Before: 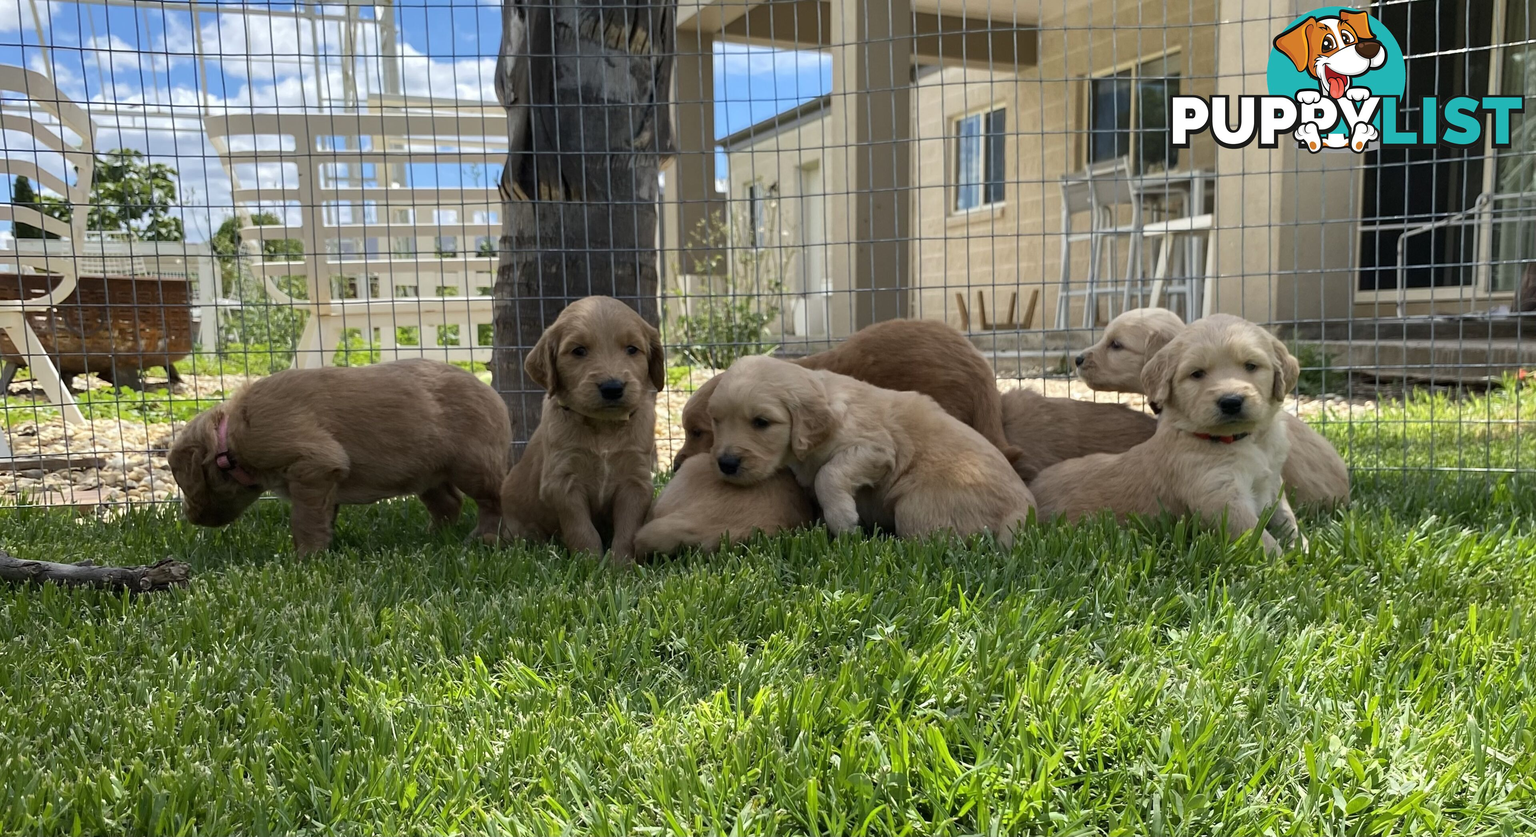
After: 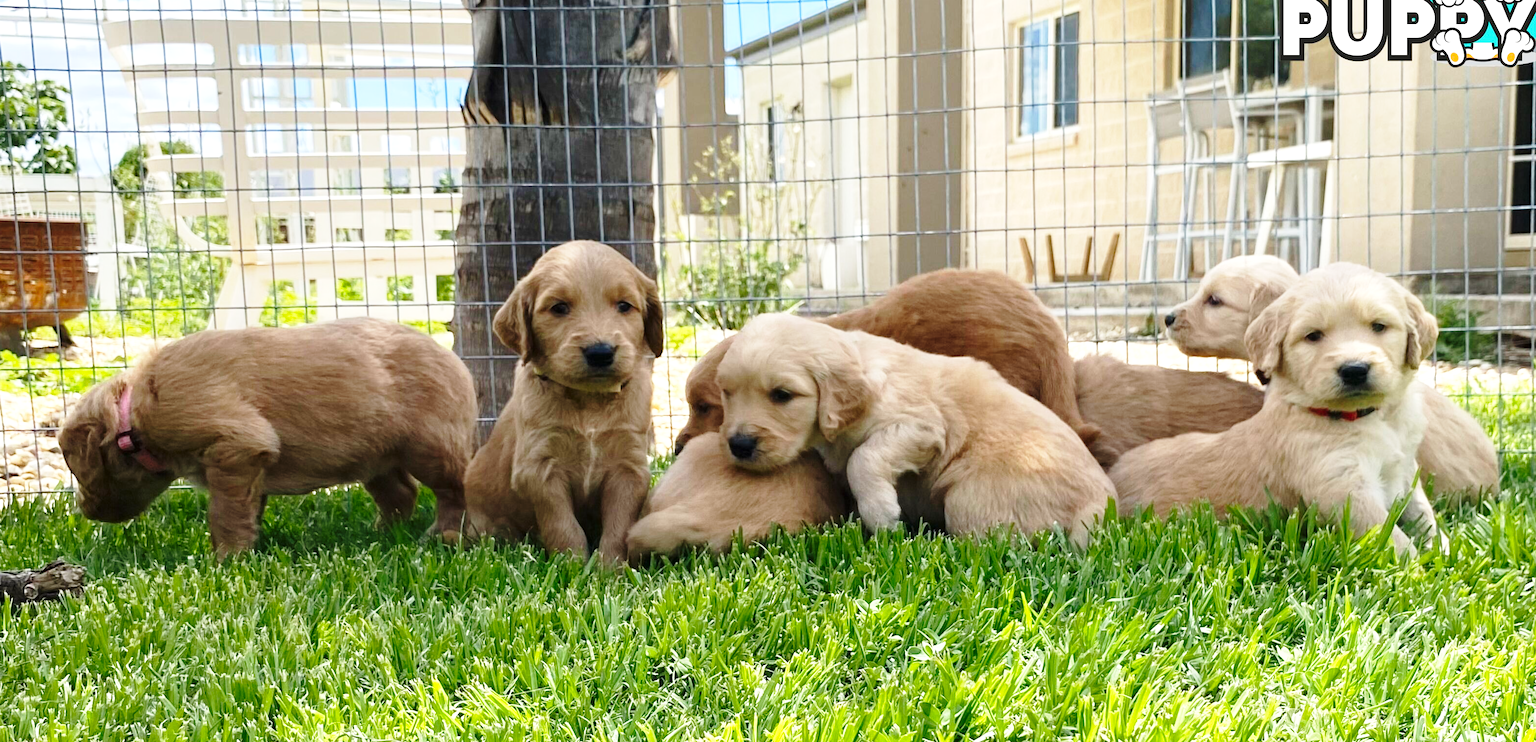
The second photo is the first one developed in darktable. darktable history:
color balance rgb: on, module defaults
base curve: curves: ch0 [(0, 0) (0.028, 0.03) (0.121, 0.232) (0.46, 0.748) (0.859, 0.968) (1, 1)], preserve colors none
crop: left 7.856%, top 11.836%, right 10.12%, bottom 15.387%
exposure: black level correction 0, exposure 0.6 EV, compensate highlight preservation false
